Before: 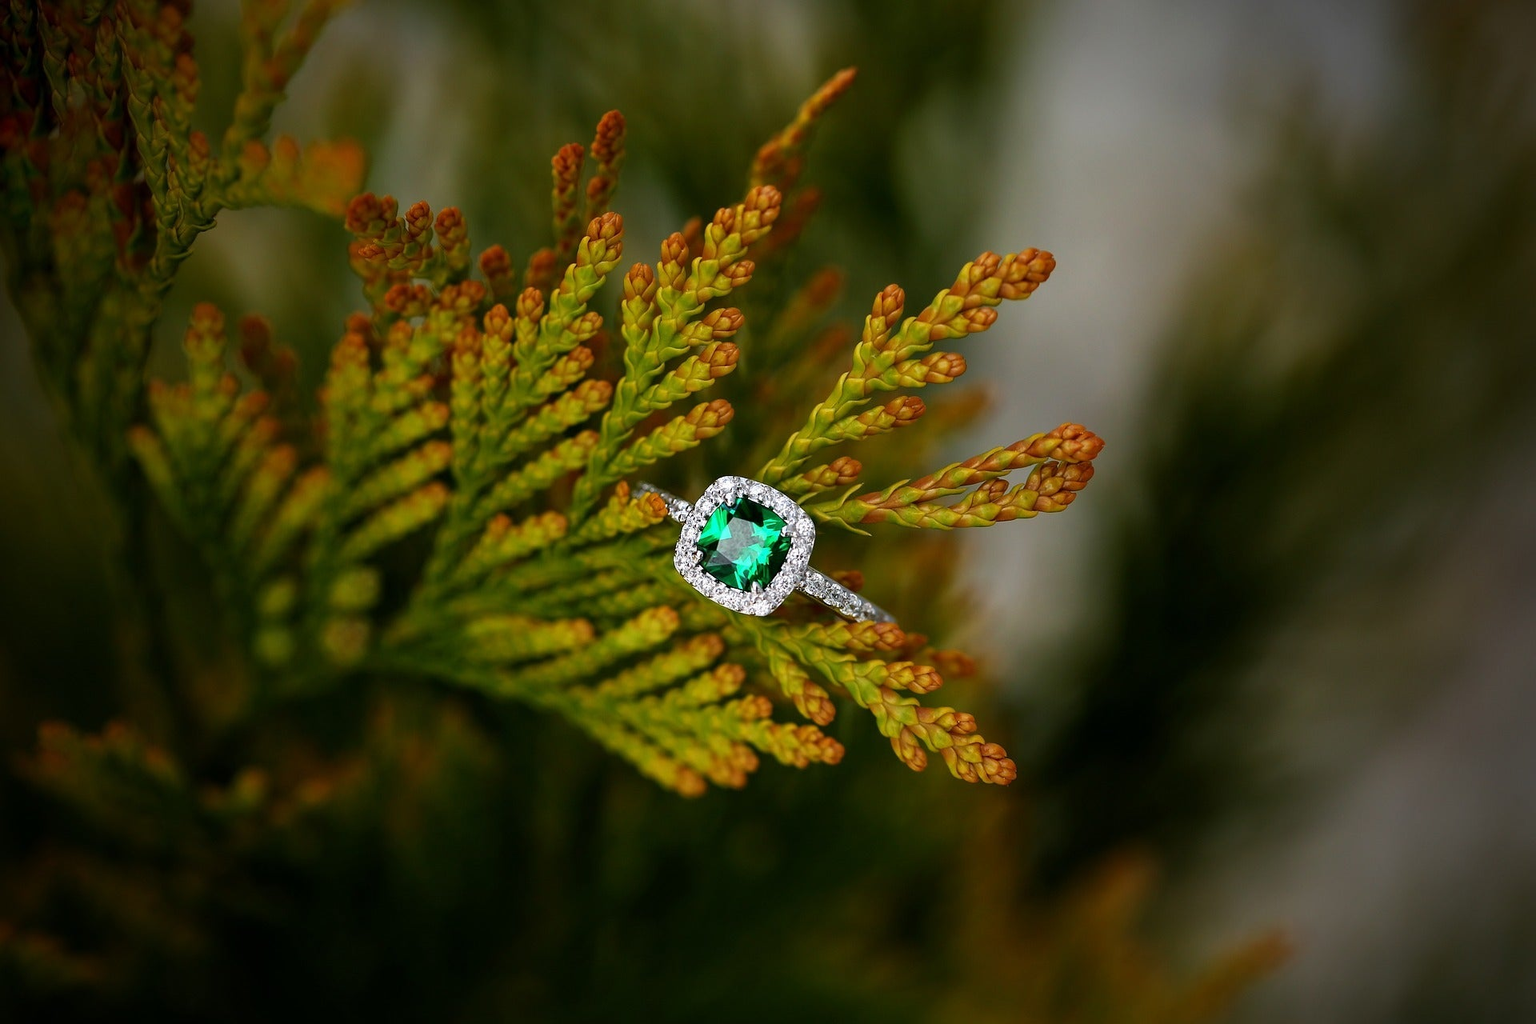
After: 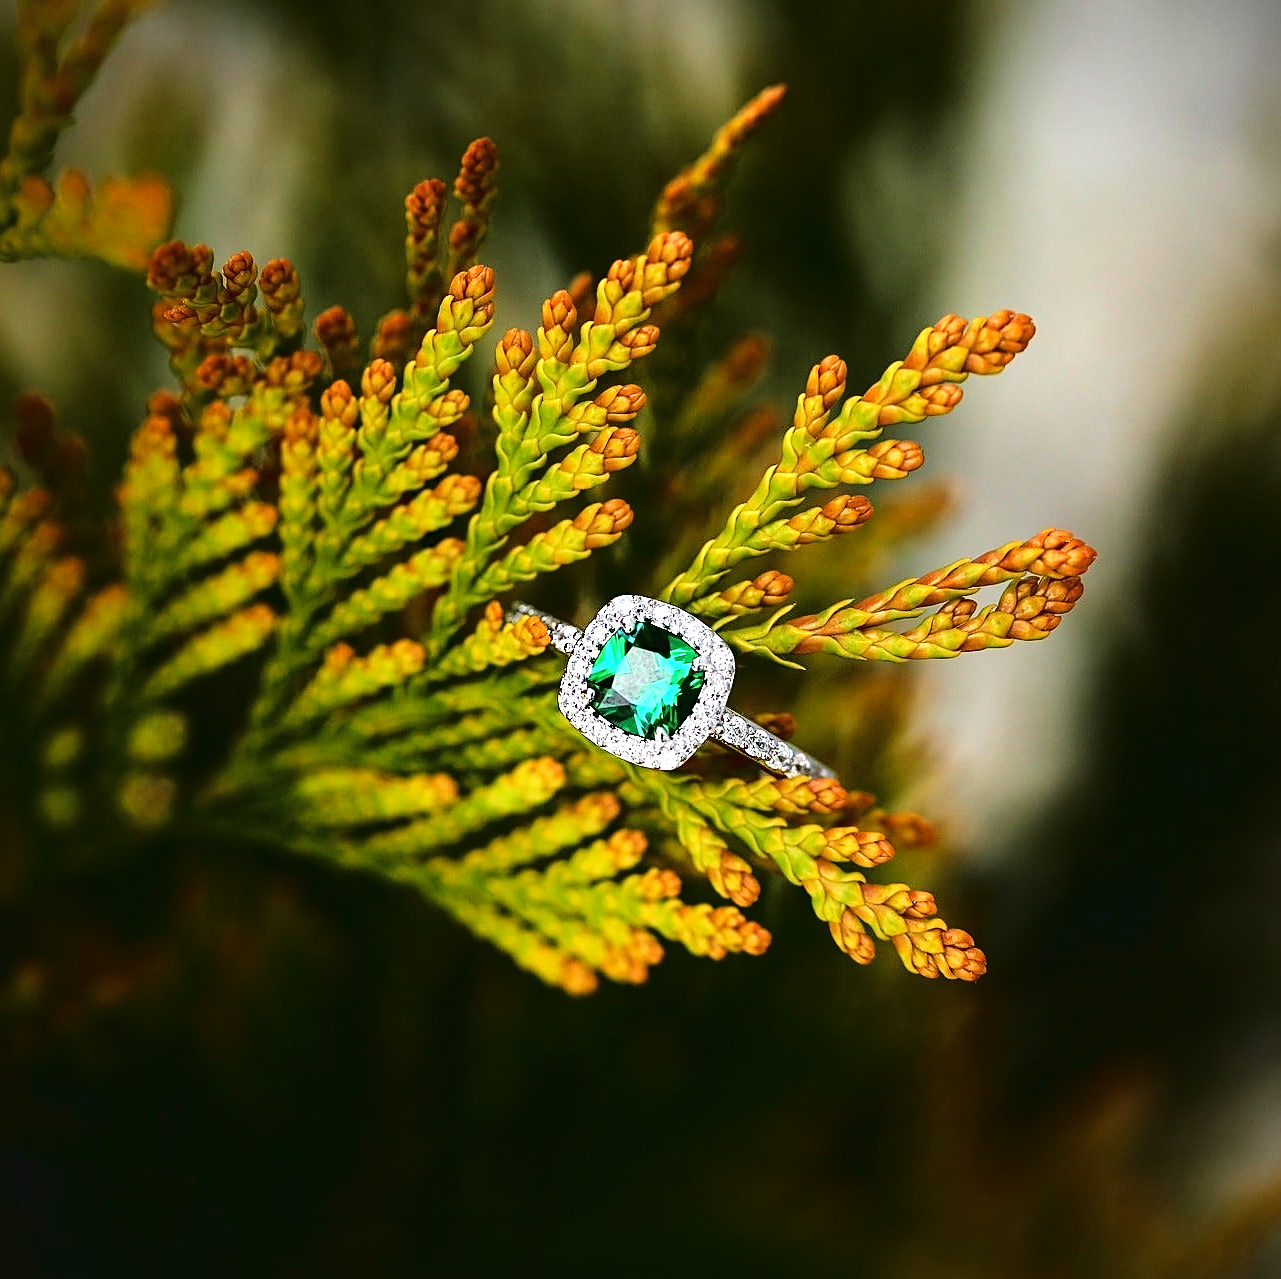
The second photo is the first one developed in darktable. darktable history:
crop and rotate: left 14.831%, right 18.404%
sharpen: on, module defaults
tone equalizer: -8 EV -1.07 EV, -7 EV -0.974 EV, -6 EV -0.83 EV, -5 EV -0.598 EV, -3 EV 0.588 EV, -2 EV 0.837 EV, -1 EV 0.998 EV, +0 EV 1.08 EV
tone curve: curves: ch0 [(0, 0) (0.003, 0.042) (0.011, 0.043) (0.025, 0.047) (0.044, 0.059) (0.069, 0.07) (0.1, 0.085) (0.136, 0.107) (0.177, 0.139) (0.224, 0.185) (0.277, 0.258) (0.335, 0.34) (0.399, 0.434) (0.468, 0.526) (0.543, 0.623) (0.623, 0.709) (0.709, 0.794) (0.801, 0.866) (0.898, 0.919) (1, 1)], color space Lab, linked channels, preserve colors none
